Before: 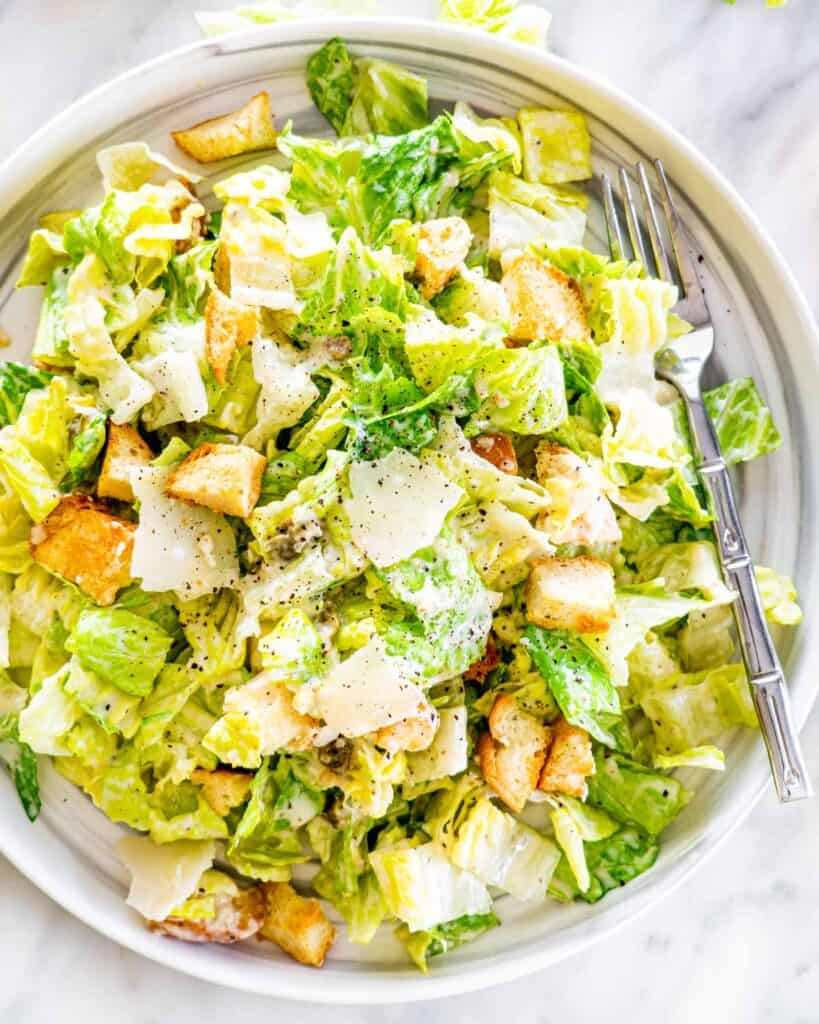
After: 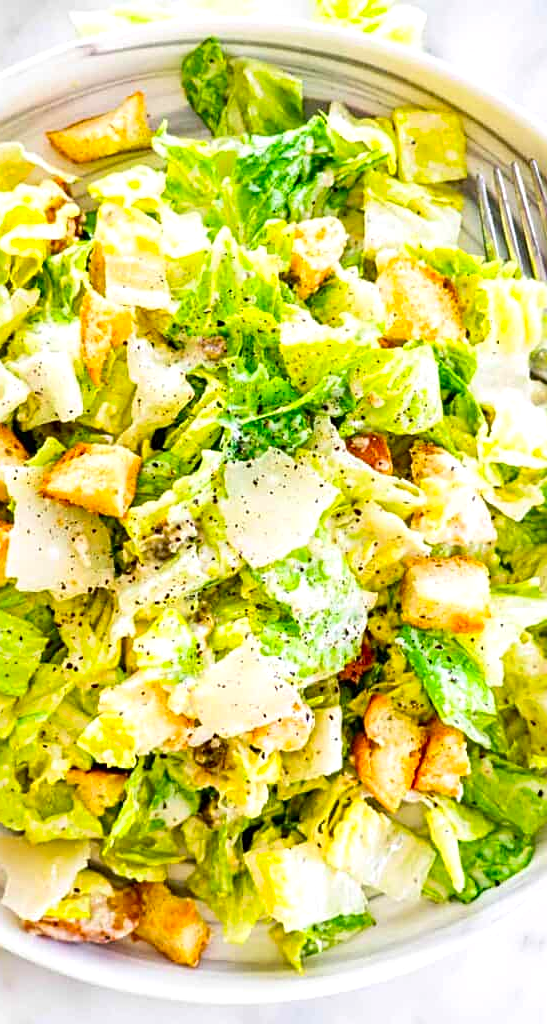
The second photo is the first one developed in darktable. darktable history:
sharpen: on, module defaults
exposure: exposure 0.153 EV, compensate exposure bias true, compensate highlight preservation false
contrast brightness saturation: contrast 0.095, saturation 0.268
crop and rotate: left 15.275%, right 17.927%
